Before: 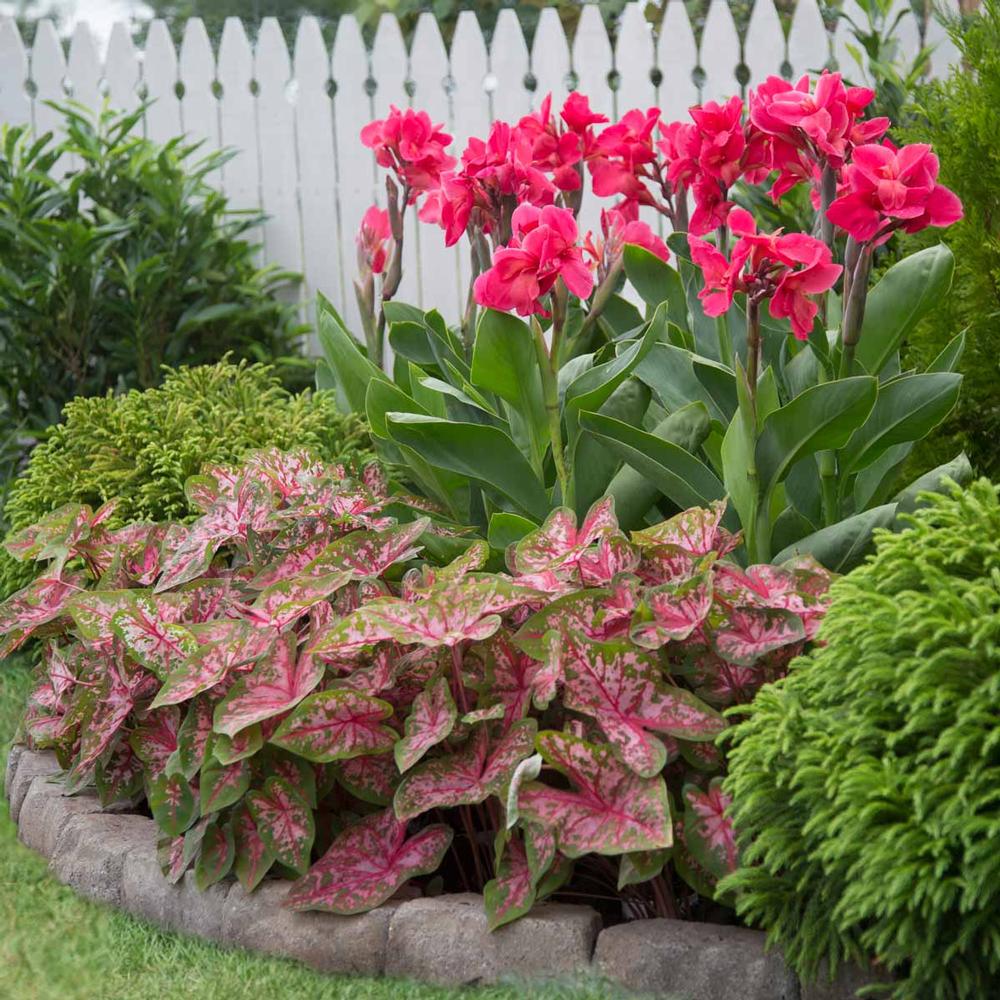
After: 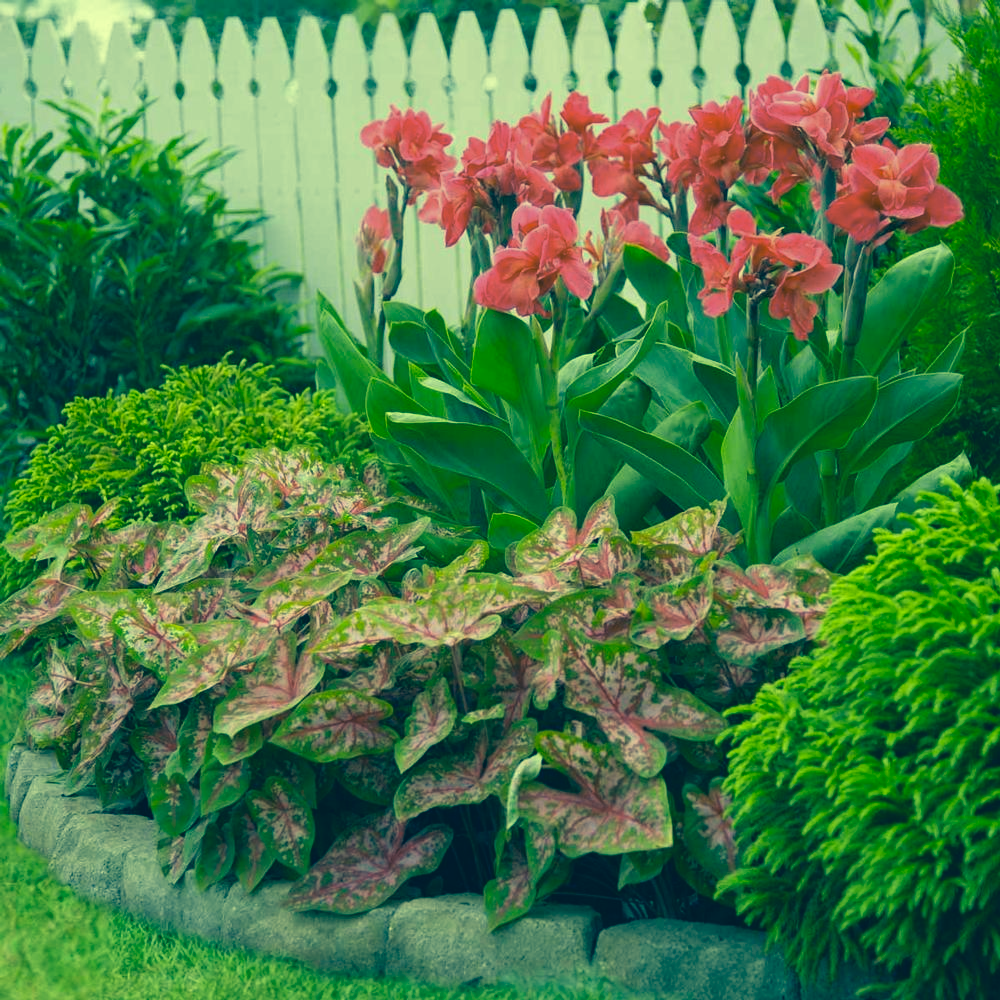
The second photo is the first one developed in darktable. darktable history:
color correction: highlights a* -15.46, highlights b* 39.79, shadows a* -39.62, shadows b* -26.8
